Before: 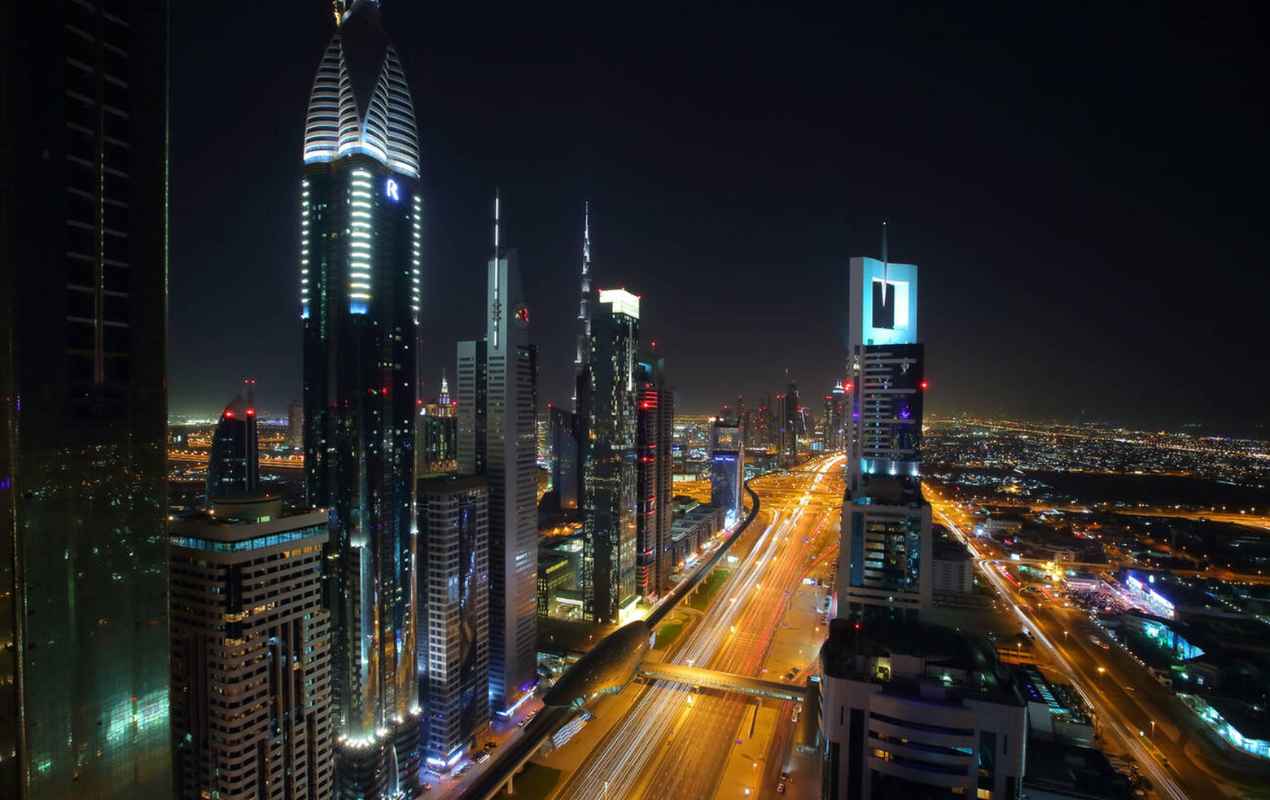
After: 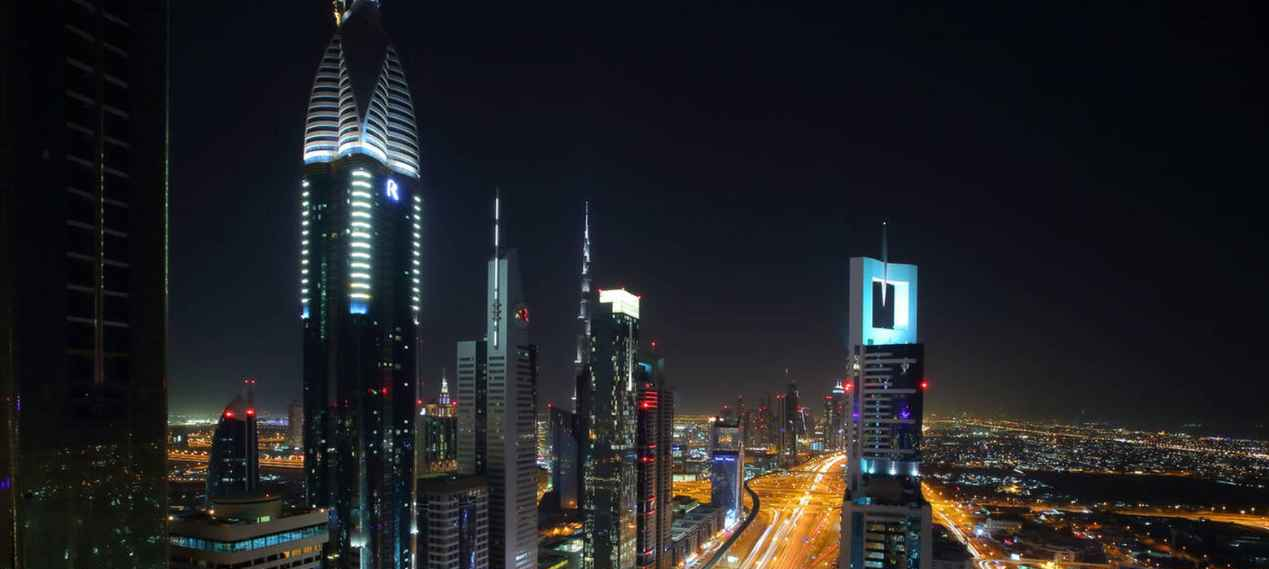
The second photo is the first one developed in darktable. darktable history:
crop: right 0%, bottom 28.784%
